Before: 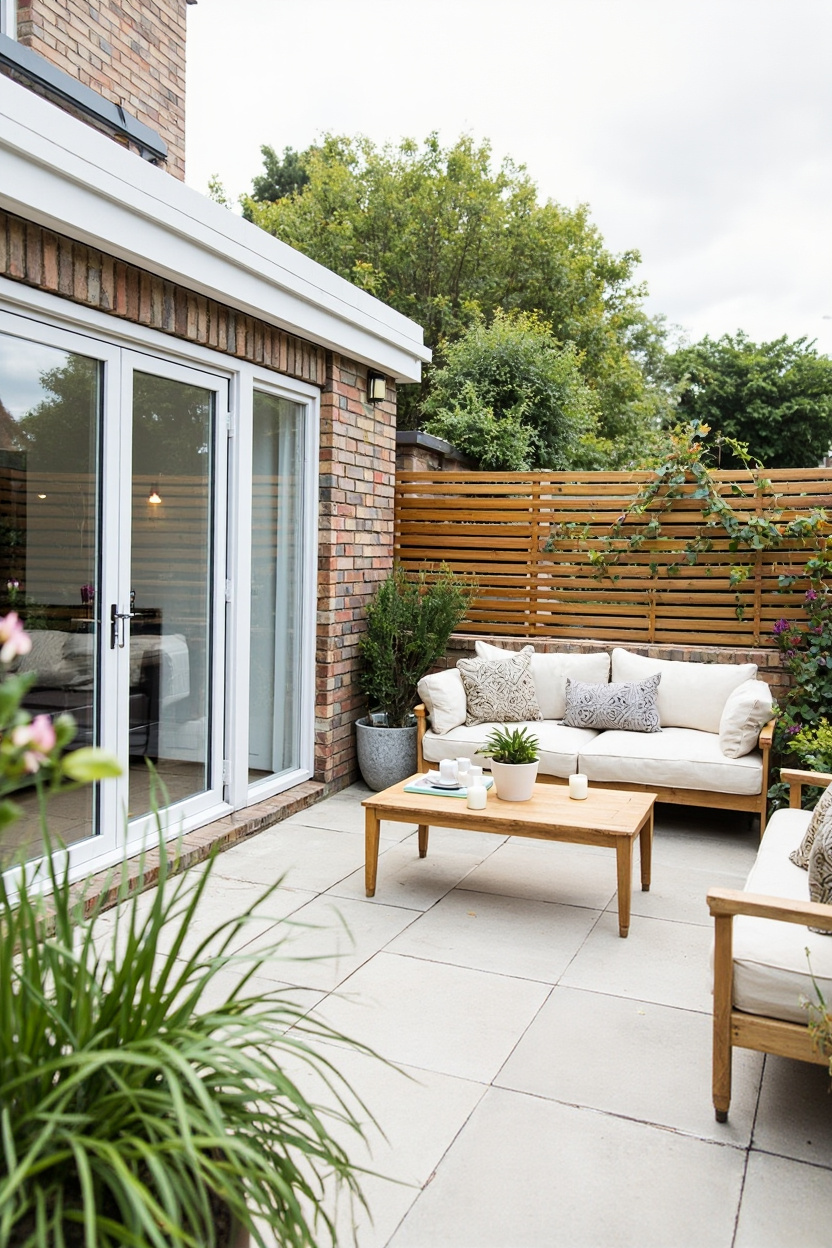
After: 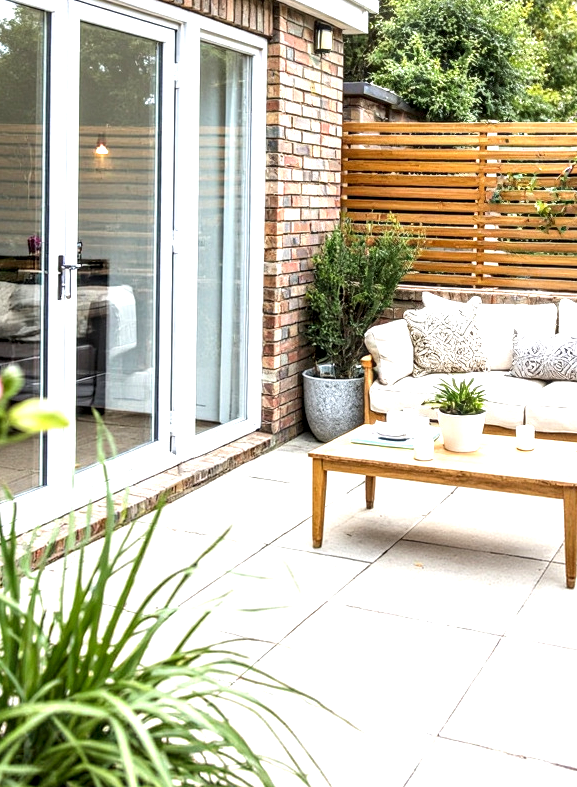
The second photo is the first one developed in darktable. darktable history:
exposure: black level correction 0, exposure 0.934 EV, compensate highlight preservation false
crop: left 6.478%, top 28.042%, right 24.071%, bottom 8.822%
local contrast: highlights 21%, detail 150%
